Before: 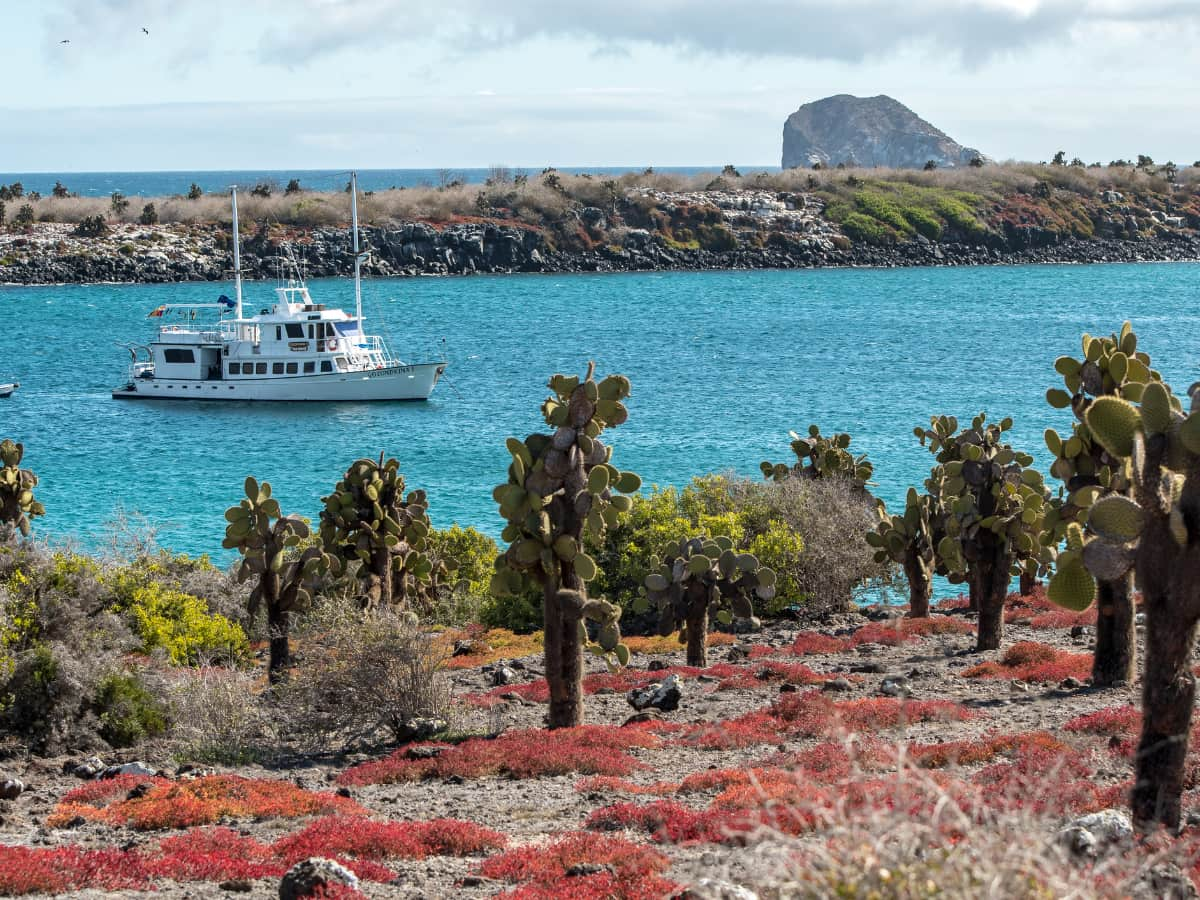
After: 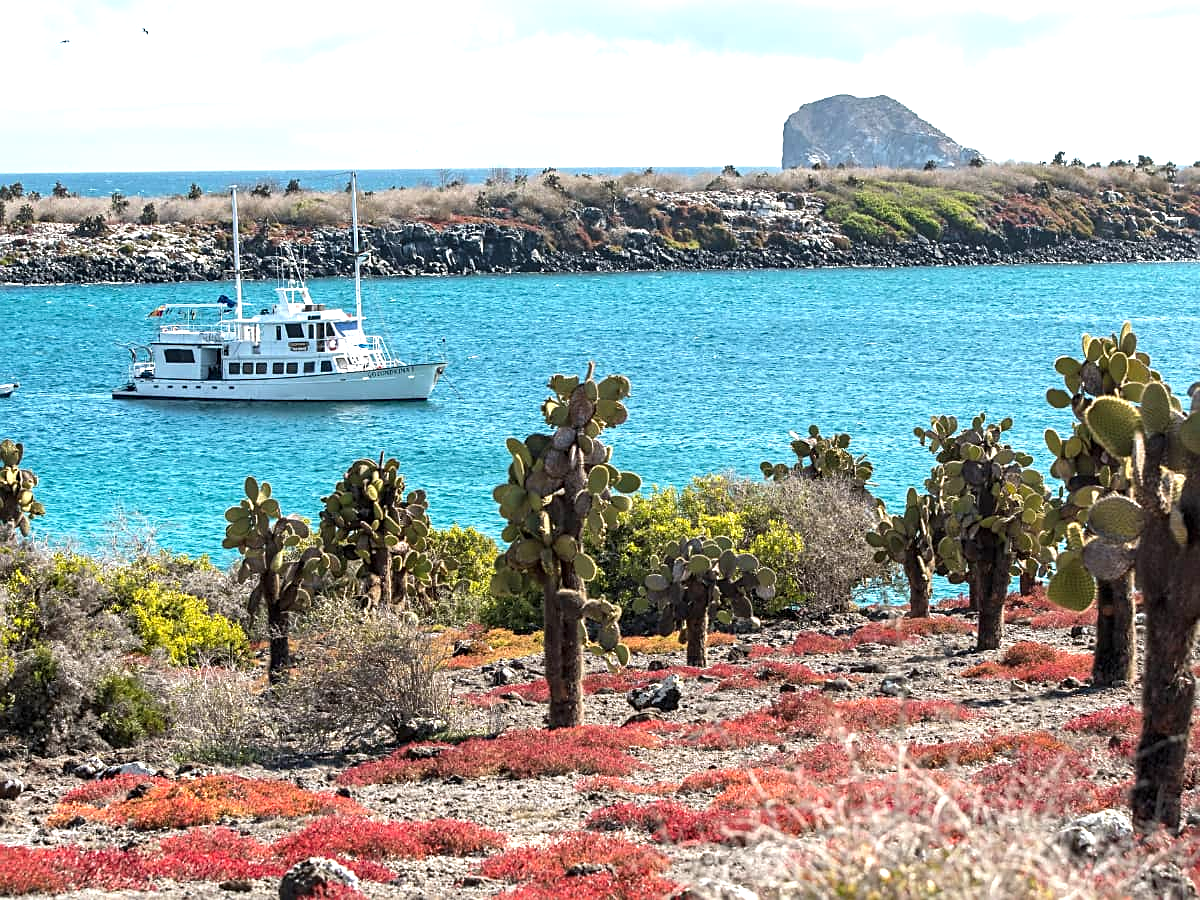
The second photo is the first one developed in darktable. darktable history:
exposure: black level correction 0, exposure 0.696 EV, compensate exposure bias true, compensate highlight preservation false
sharpen: on, module defaults
tone equalizer: smoothing diameter 2.16%, edges refinement/feathering 17.75, mask exposure compensation -1.57 EV, filter diffusion 5
